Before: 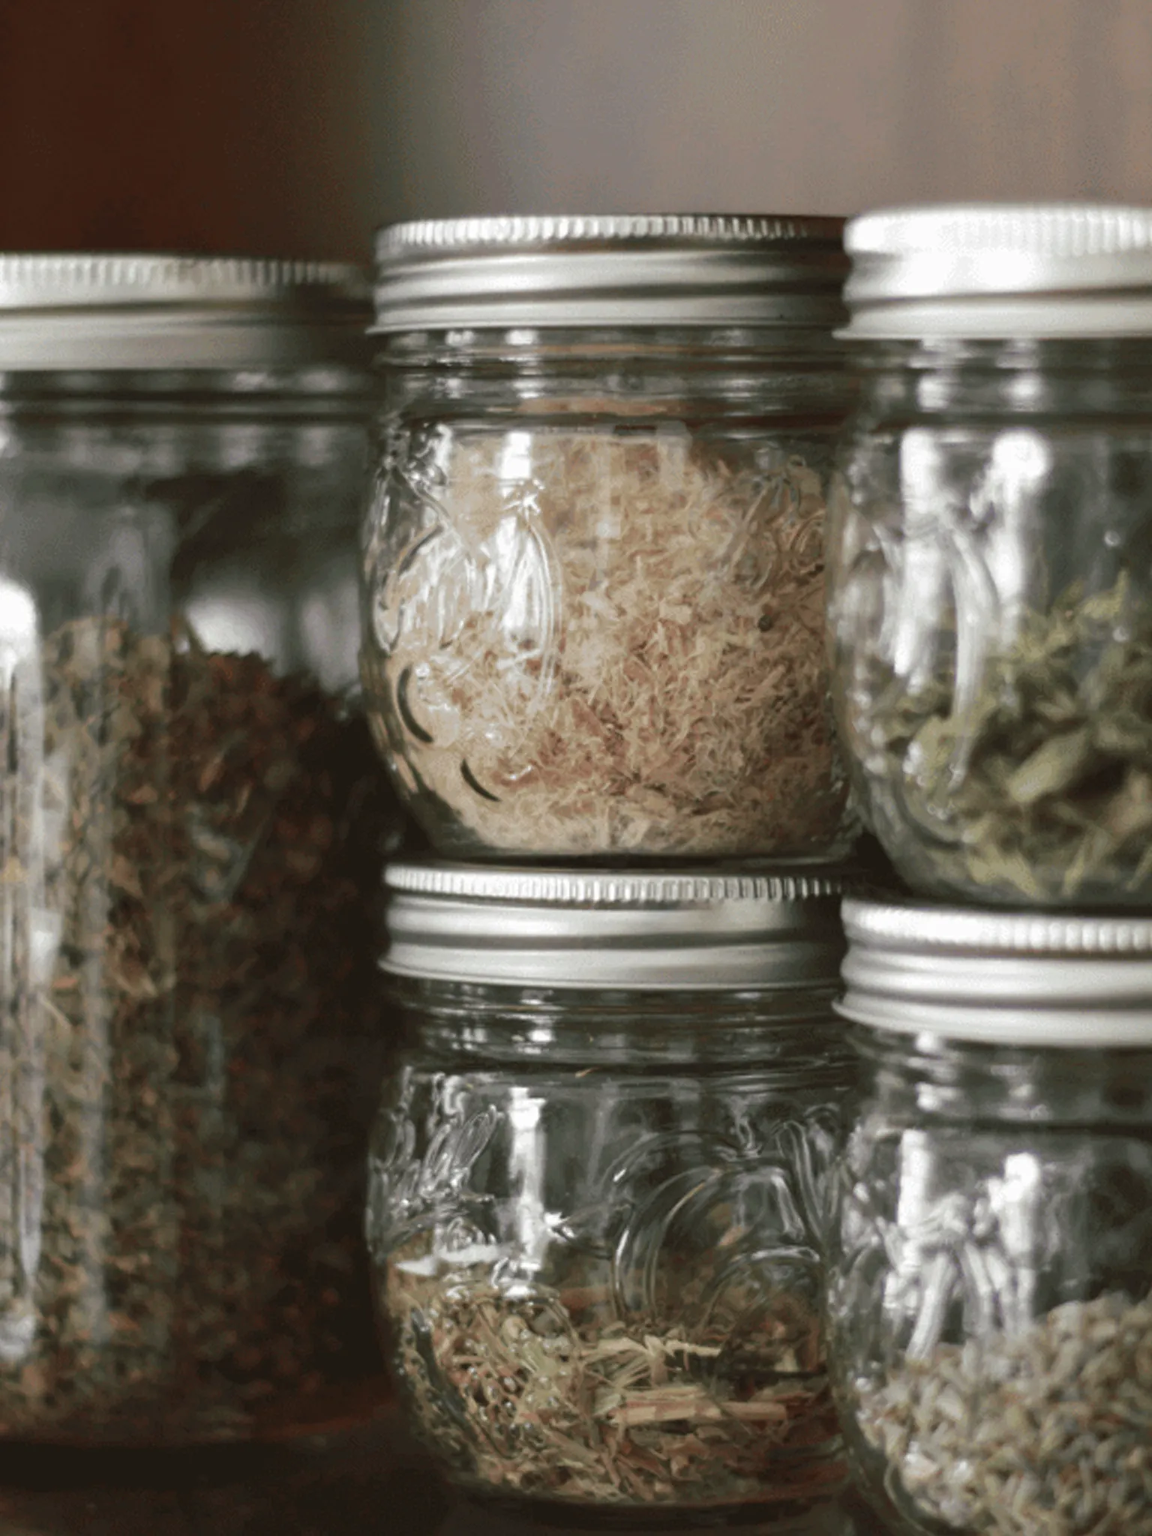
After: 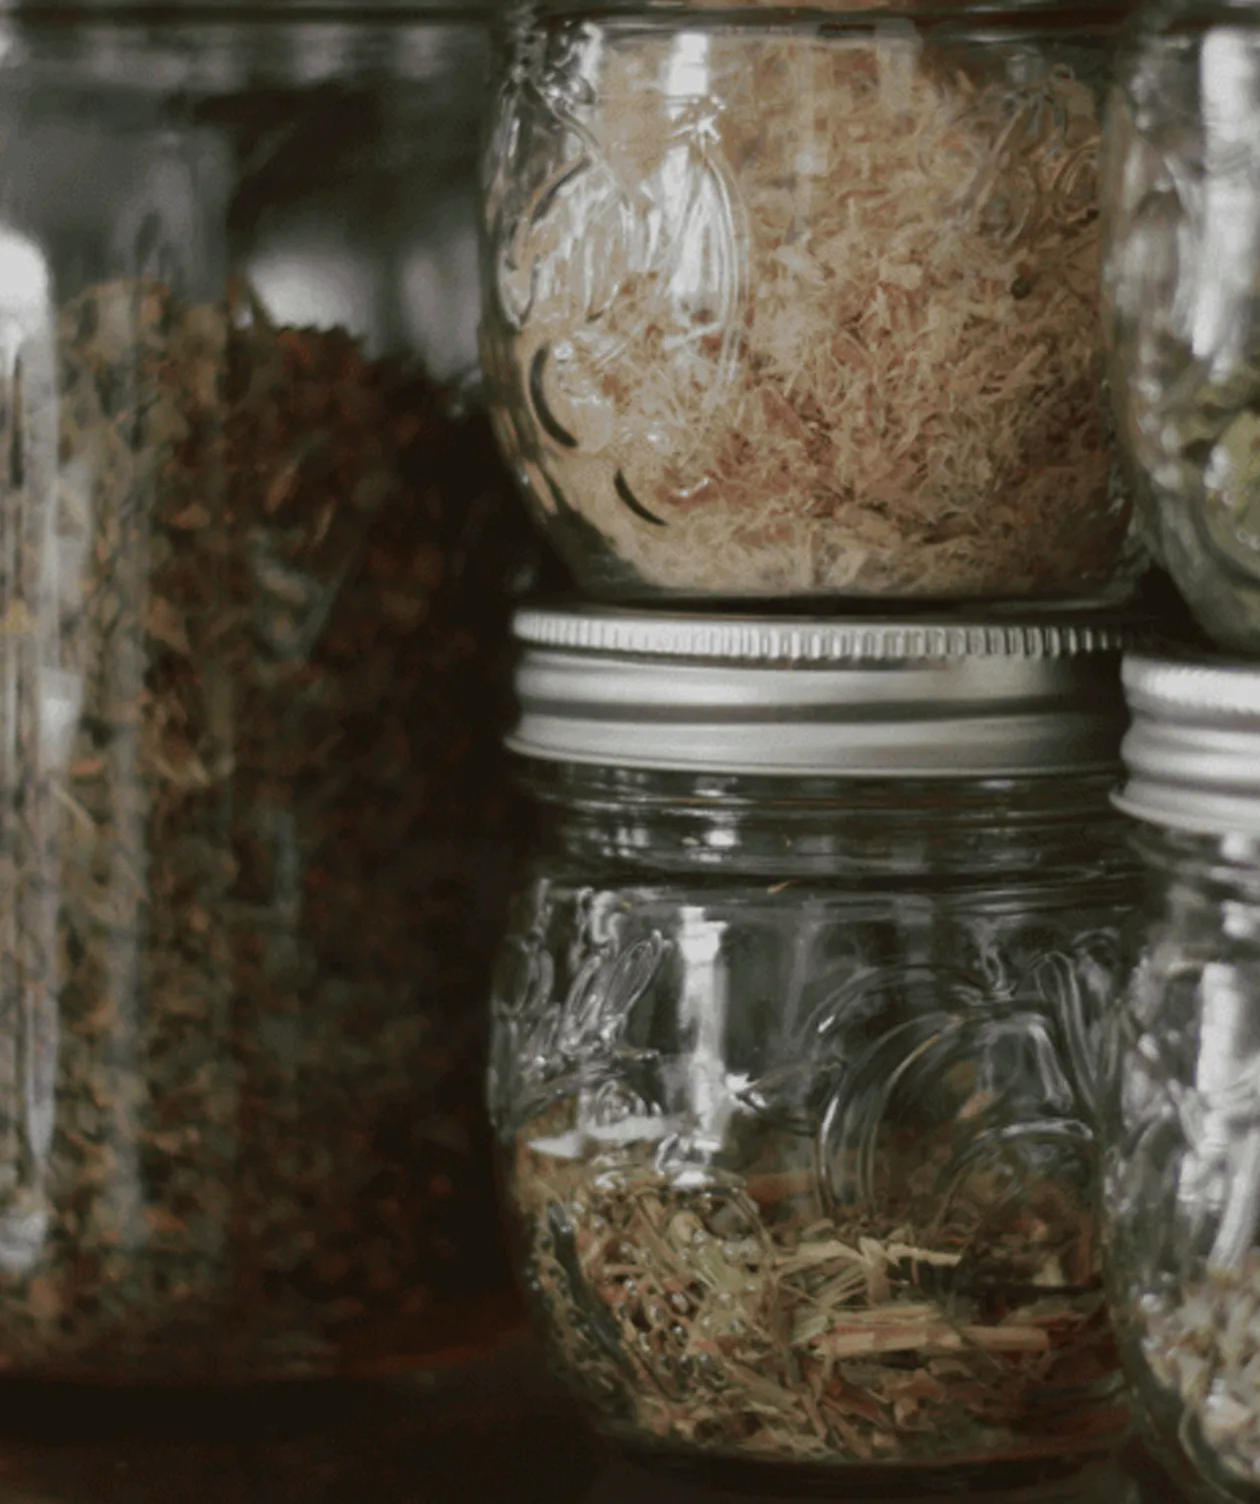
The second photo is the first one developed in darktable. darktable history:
color contrast: green-magenta contrast 1.2, blue-yellow contrast 1.2
crop: top 26.531%, right 17.959%
exposure: exposure -0.582 EV, compensate highlight preservation false
